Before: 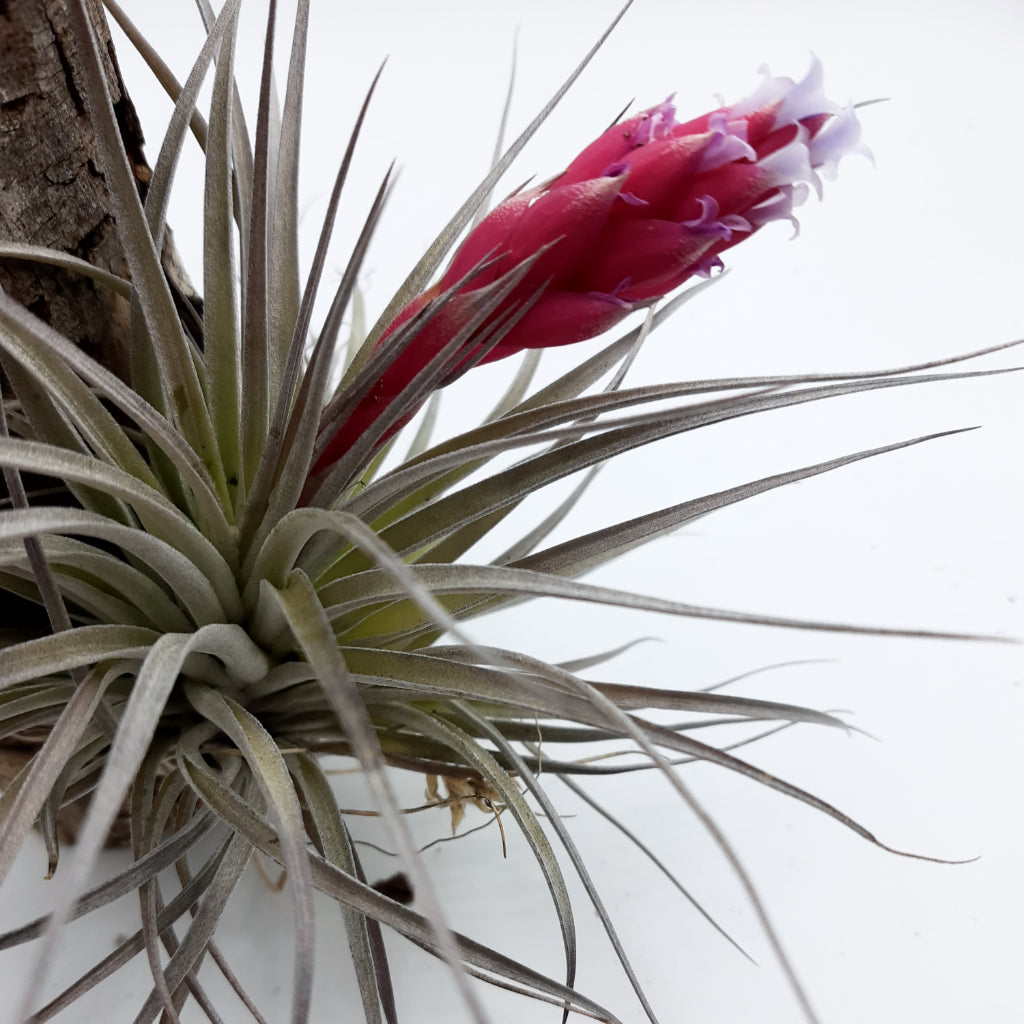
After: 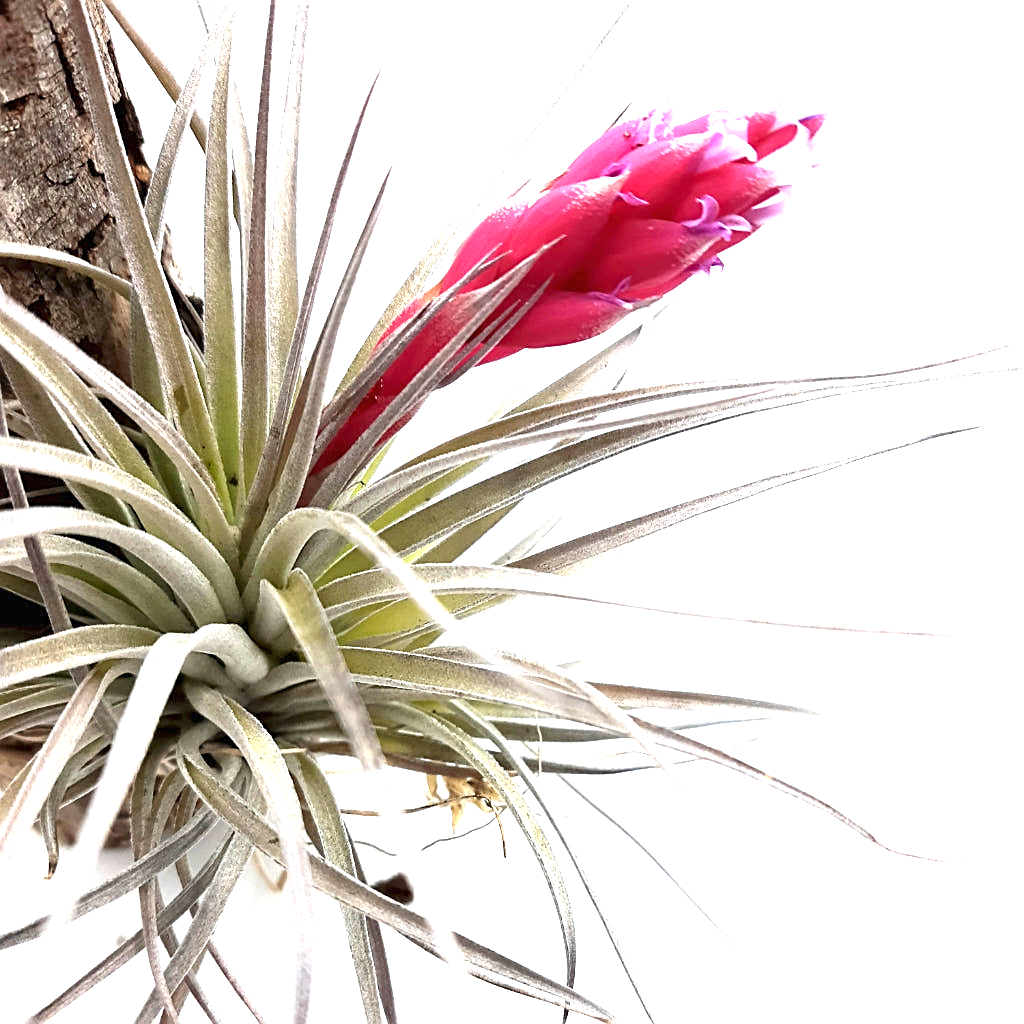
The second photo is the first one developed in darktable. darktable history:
sharpen: on, module defaults
exposure: black level correction 0, exposure 2.163 EV, compensate exposure bias true, compensate highlight preservation false
levels: gray 59.39%
